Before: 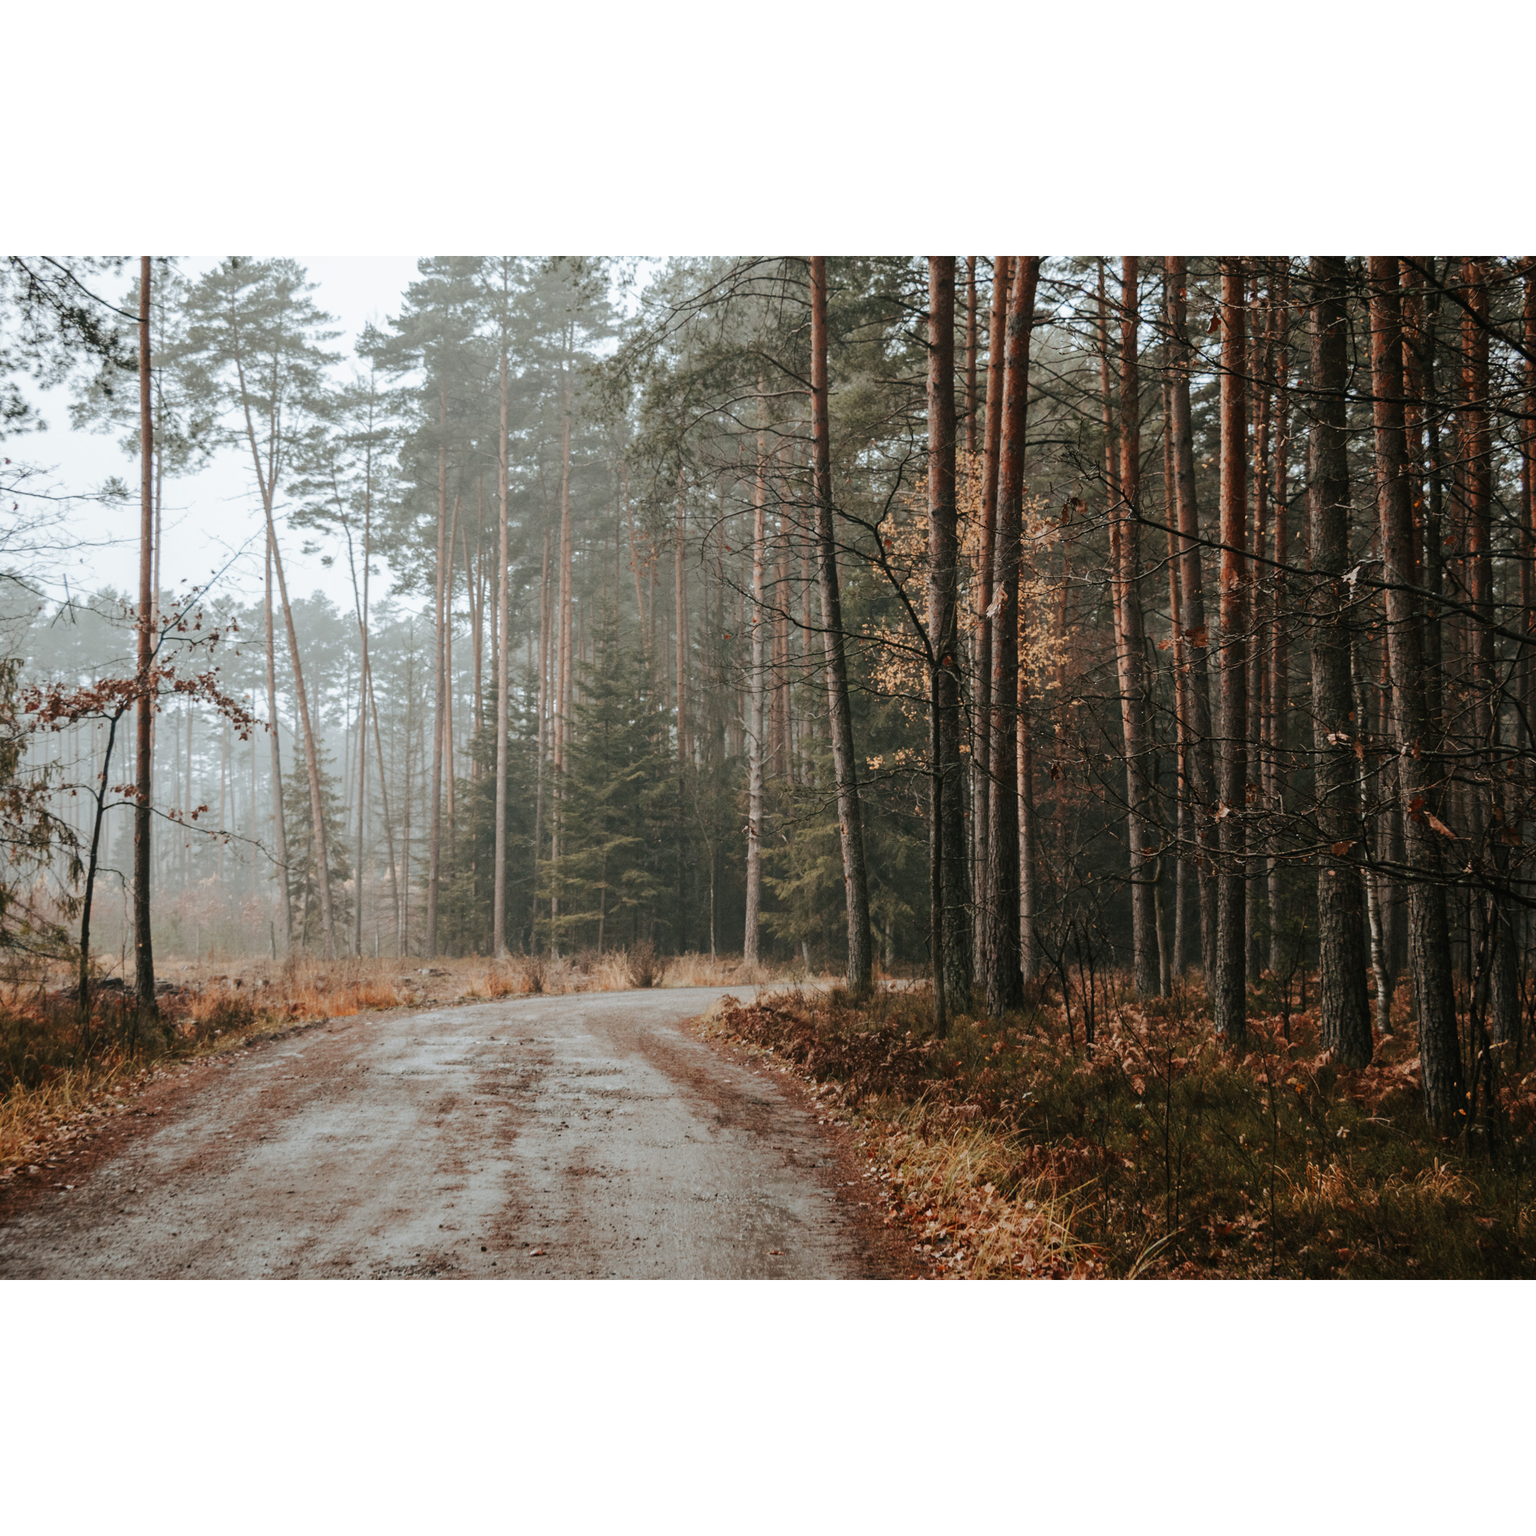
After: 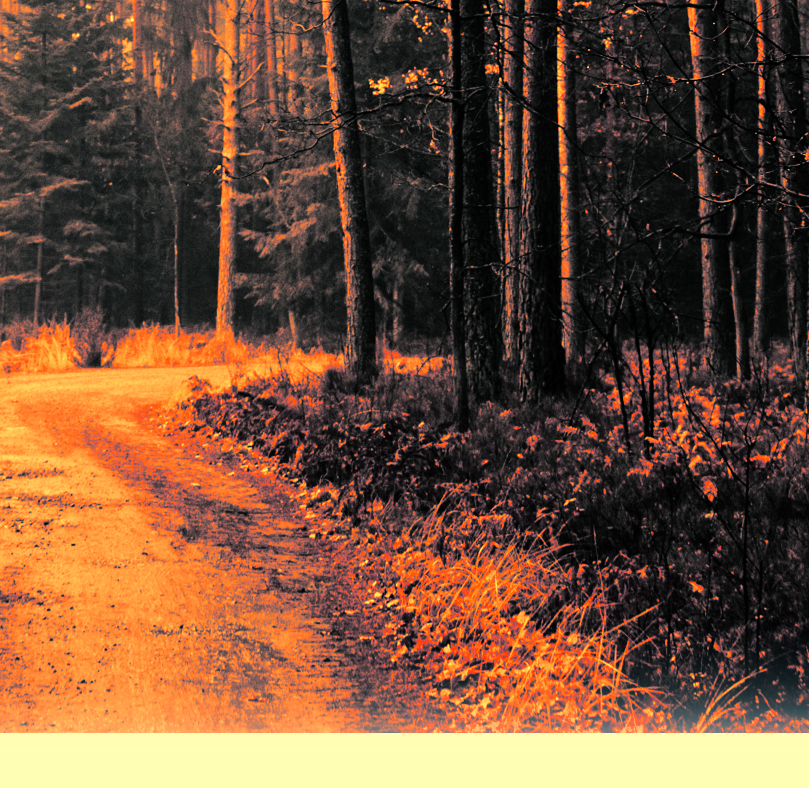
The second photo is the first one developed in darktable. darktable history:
white balance: red 1.467, blue 0.684
crop: left 37.221%, top 45.169%, right 20.63%, bottom 13.777%
split-toning: shadows › hue 205.2°, shadows › saturation 0.43, highlights › hue 54°, highlights › saturation 0.54
tone equalizer: on, module defaults
velvia: strength 15%
bloom: size 9%, threshold 100%, strength 7%
color balance: mode lift, gamma, gain (sRGB), lift [1.014, 0.966, 0.918, 0.87], gamma [0.86, 0.734, 0.918, 0.976], gain [1.063, 1.13, 1.063, 0.86]
